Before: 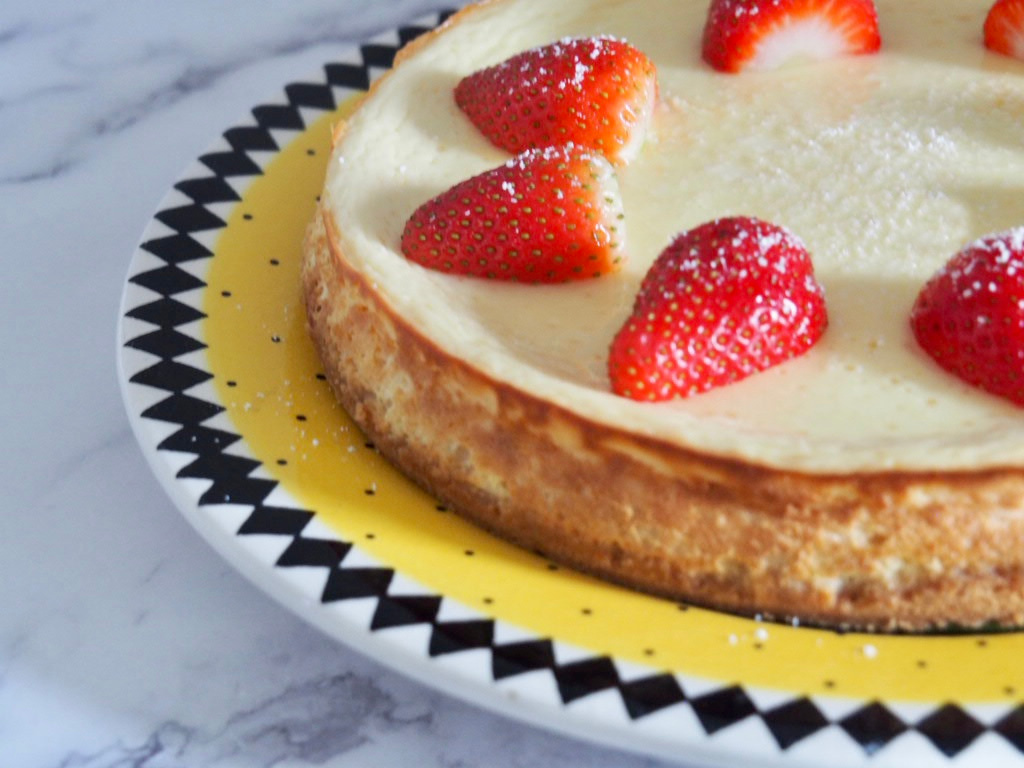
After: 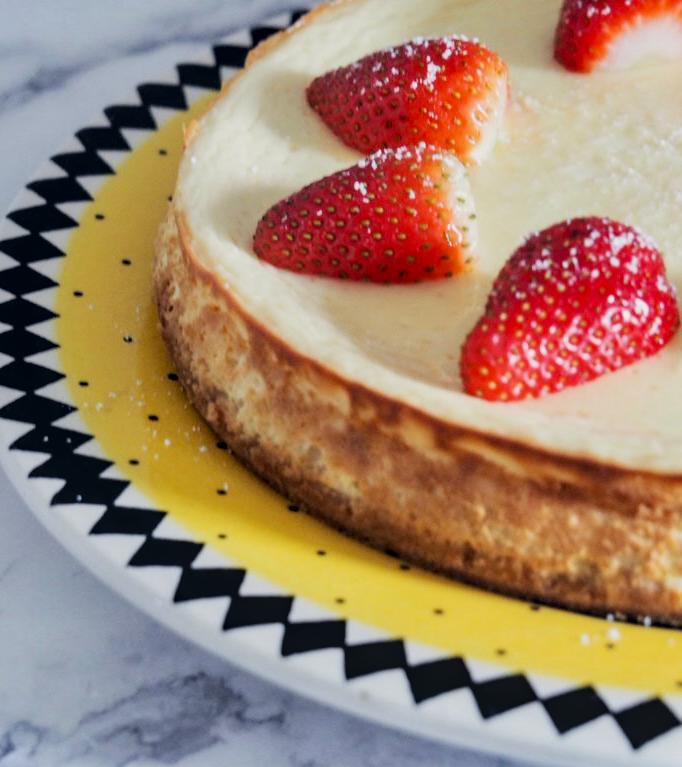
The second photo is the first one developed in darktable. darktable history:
local contrast: on, module defaults
color correction: highlights a* 0.246, highlights b* 2.64, shadows a* -1.08, shadows b* -4.52
crop and rotate: left 14.494%, right 18.859%
filmic rgb: black relative exposure -5.02 EV, white relative exposure 3.52 EV, hardness 3.16, contrast 1.184, highlights saturation mix -49.15%
